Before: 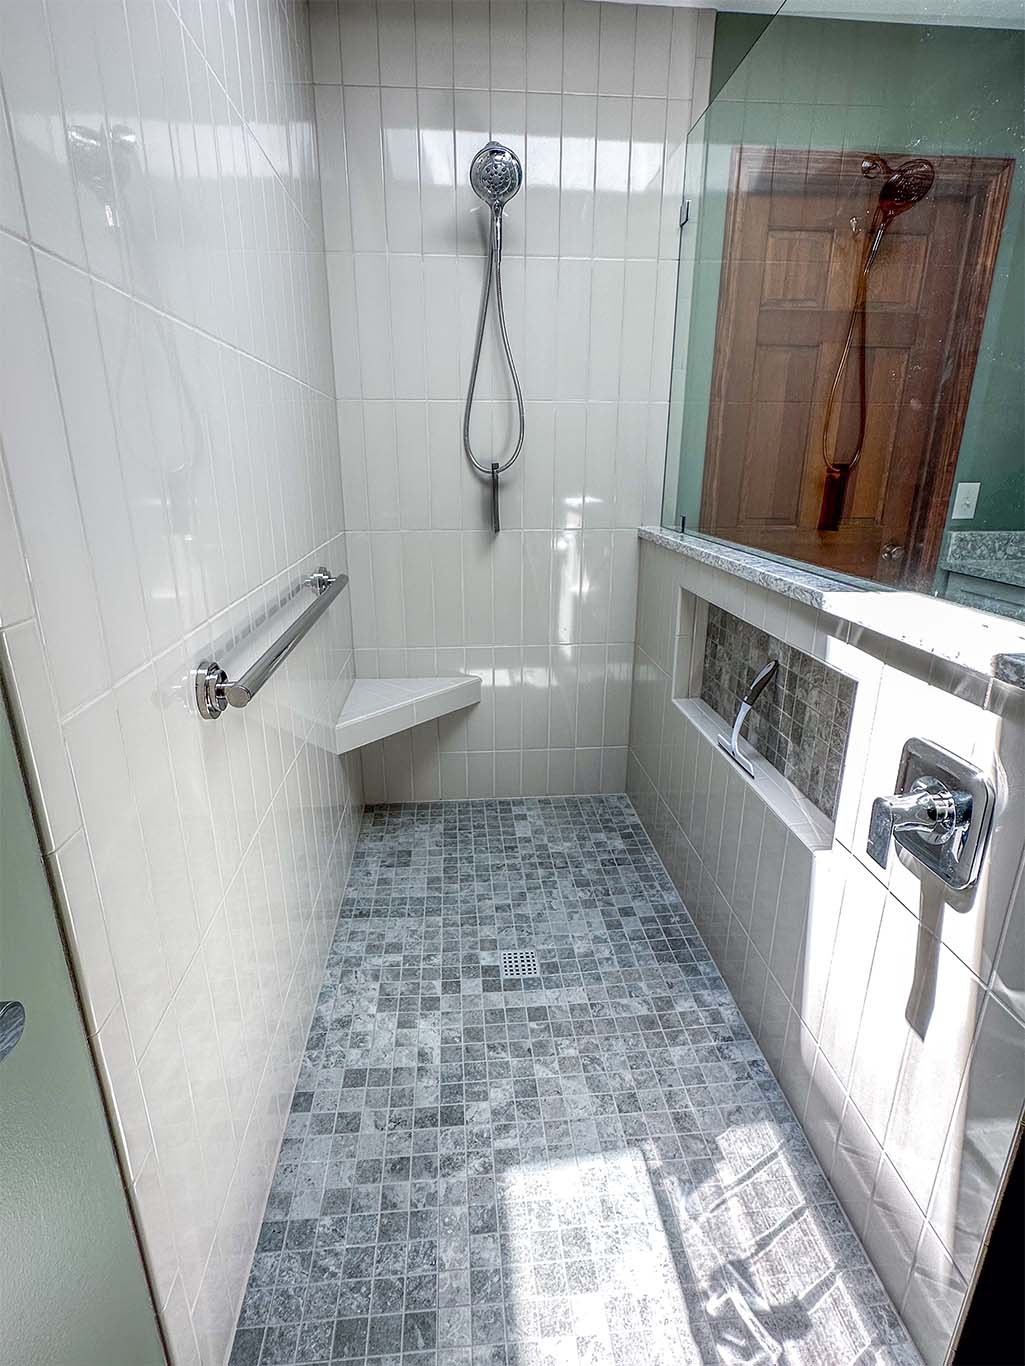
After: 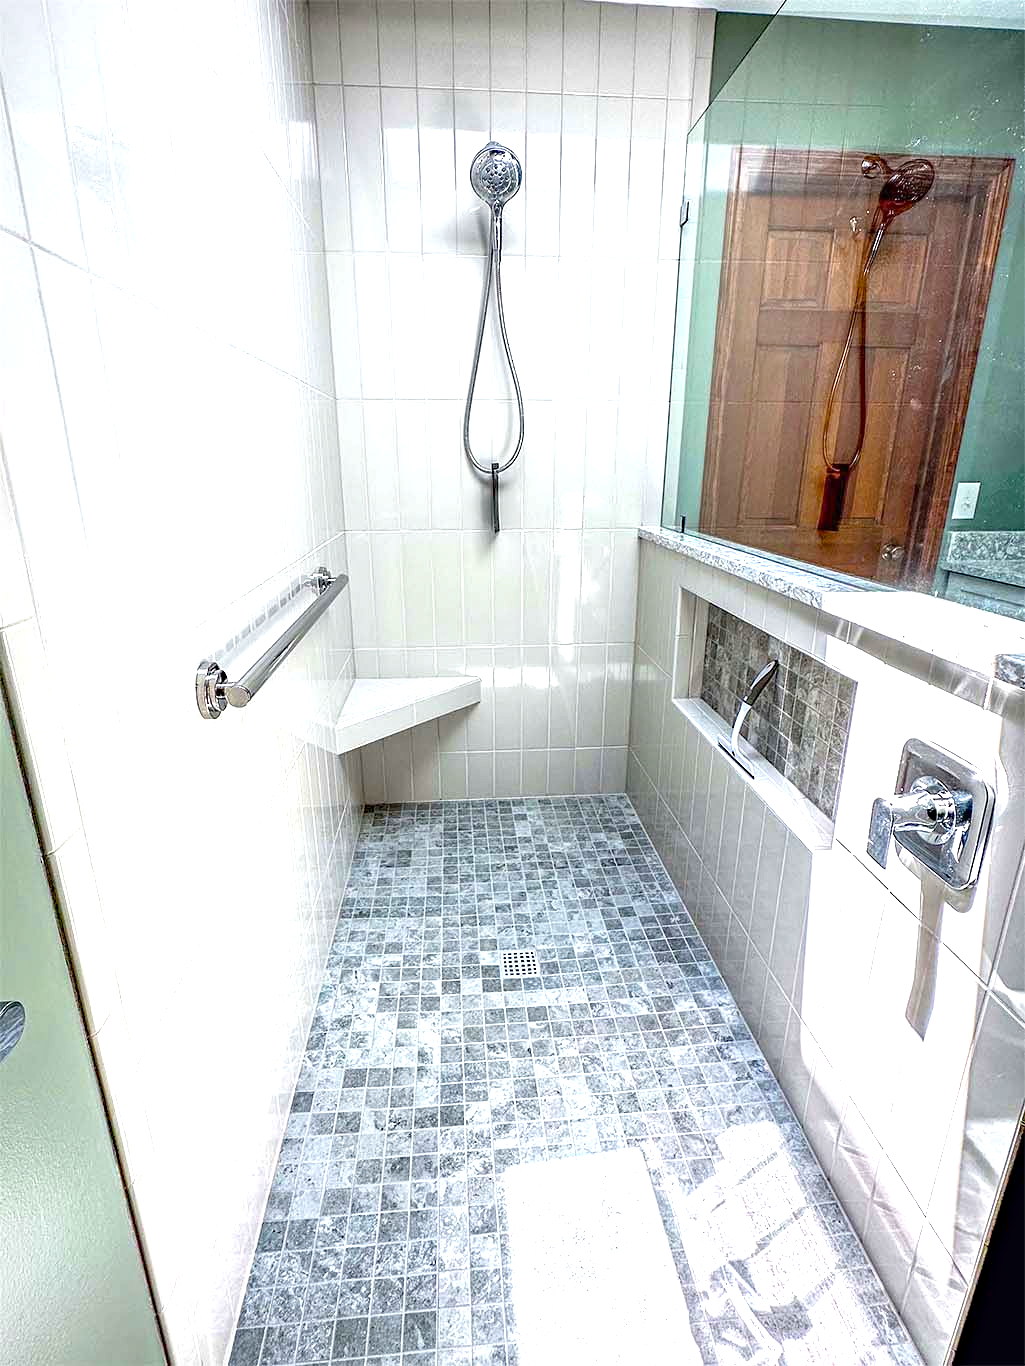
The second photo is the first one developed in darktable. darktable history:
haze removal: compatibility mode true, adaptive false
exposure: black level correction 0, exposure 1.2 EV, compensate exposure bias true, compensate highlight preservation false
